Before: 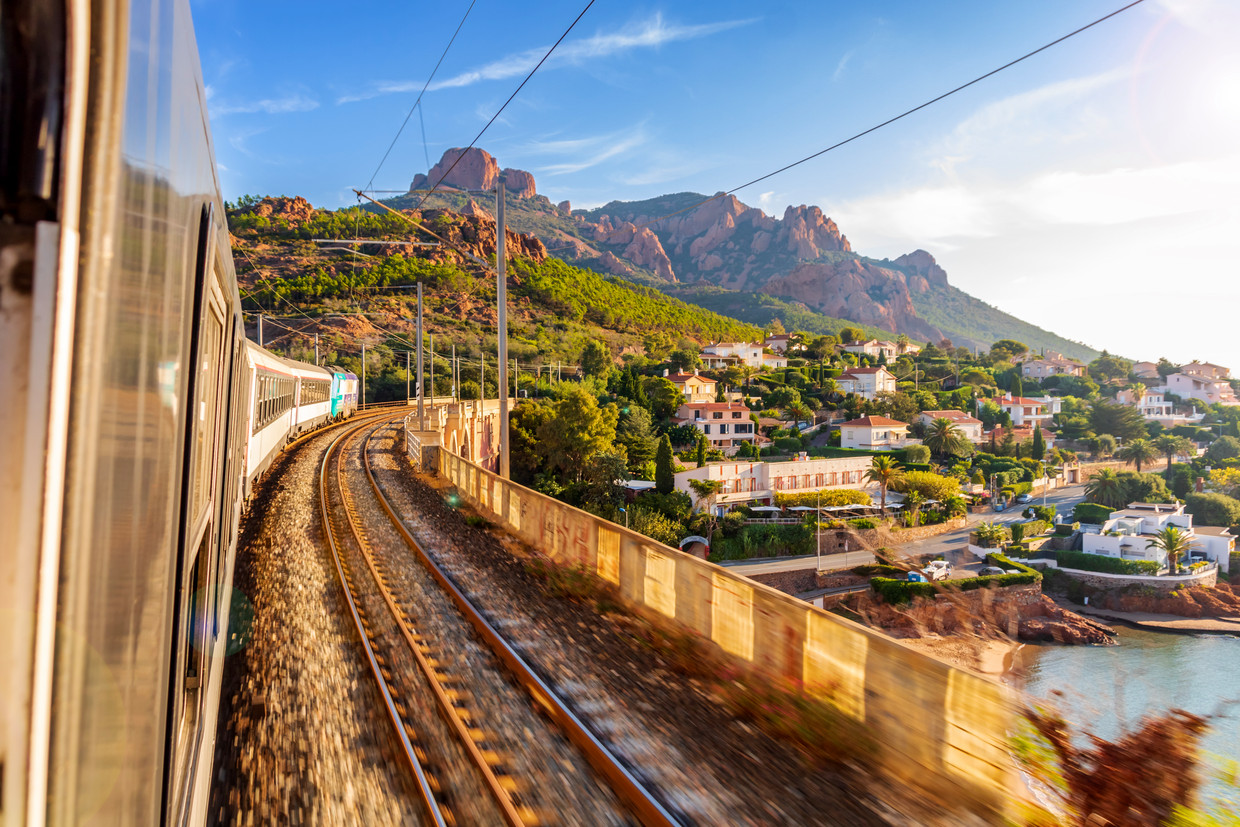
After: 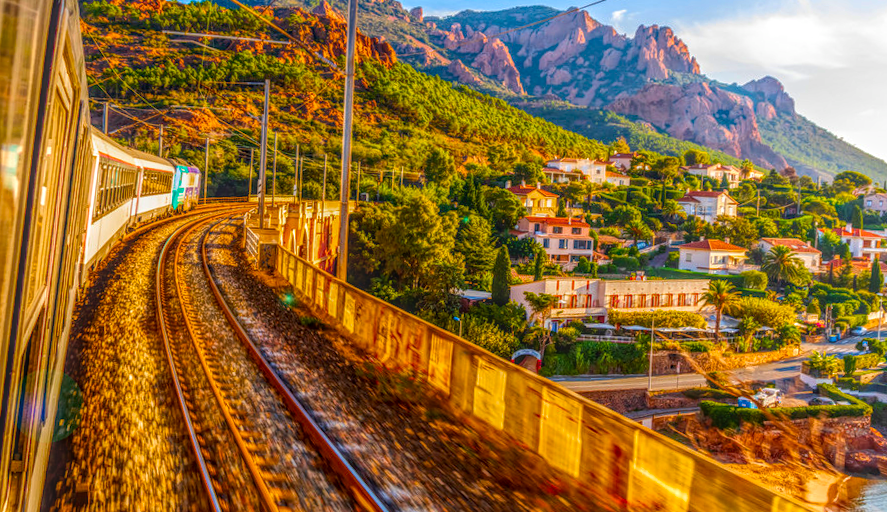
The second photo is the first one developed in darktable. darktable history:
crop and rotate: angle -3.33°, left 9.799%, top 20.872%, right 12.482%, bottom 11.804%
local contrast: highlights 5%, shadows 4%, detail 200%, midtone range 0.243
exposure: exposure 0.132 EV, compensate highlight preservation false
contrast brightness saturation: contrast 0.131, brightness -0.061, saturation 0.154
color balance rgb: perceptual saturation grading › global saturation 29.635%, global vibrance 34.219%
color correction: highlights a* -0.156, highlights b* 0.137
contrast equalizer: y [[0.526, 0.53, 0.532, 0.532, 0.53, 0.525], [0.5 ×6], [0.5 ×6], [0 ×6], [0 ×6]], mix -0.212
tone equalizer: on, module defaults
